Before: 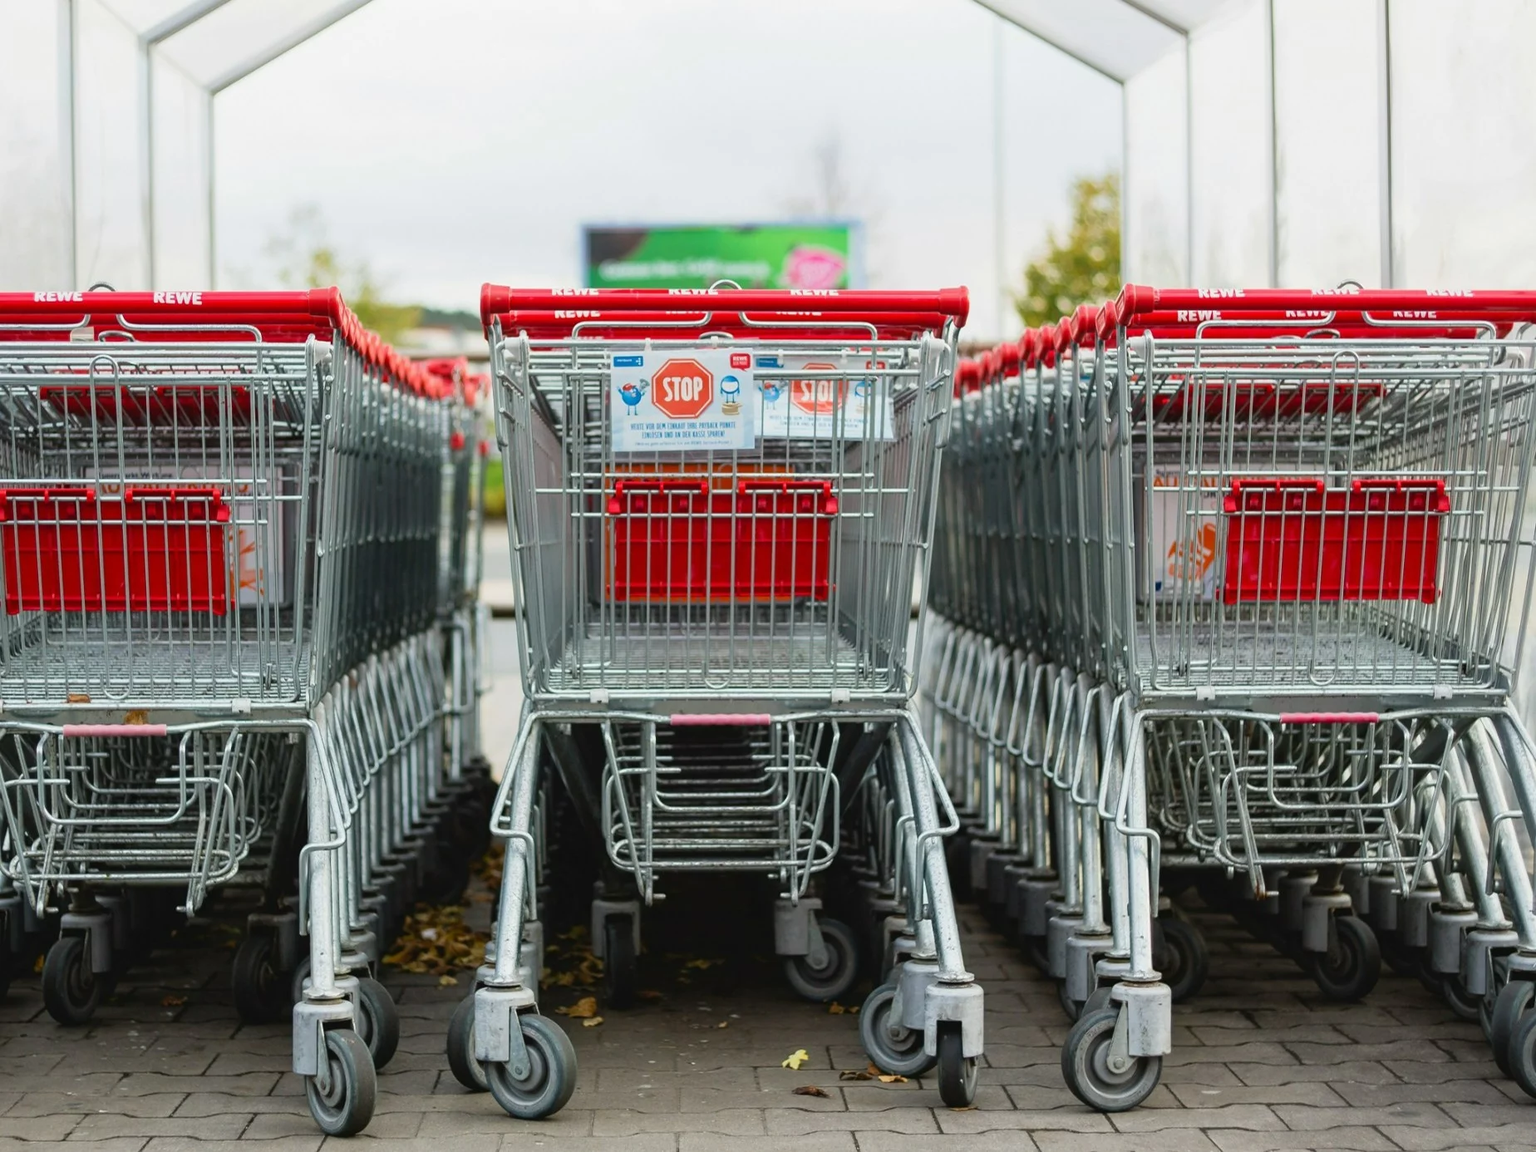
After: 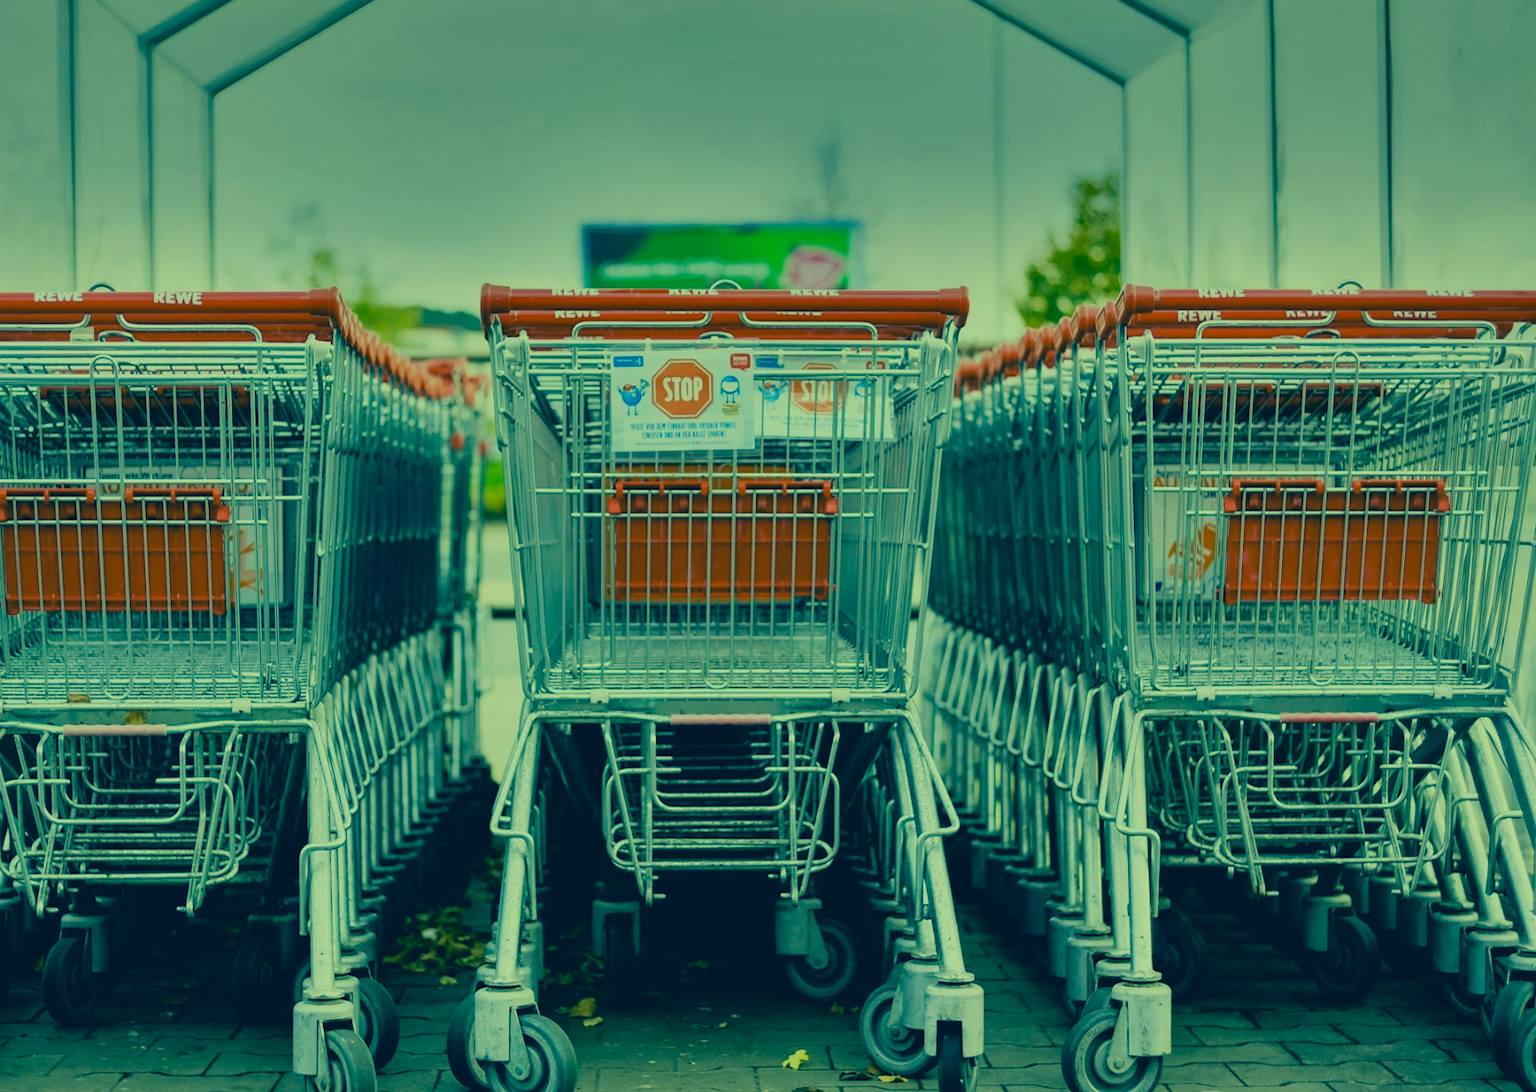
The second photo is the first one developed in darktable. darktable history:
filmic rgb: black relative exposure -7.65 EV, white relative exposure 4.56 EV, hardness 3.61
color correction: highlights a* -15.58, highlights b* 40, shadows a* -40, shadows b* -26.18
shadows and highlights: shadows 20.91, highlights -82.73, soften with gaussian
crop and rotate: top 0%, bottom 5.097%
